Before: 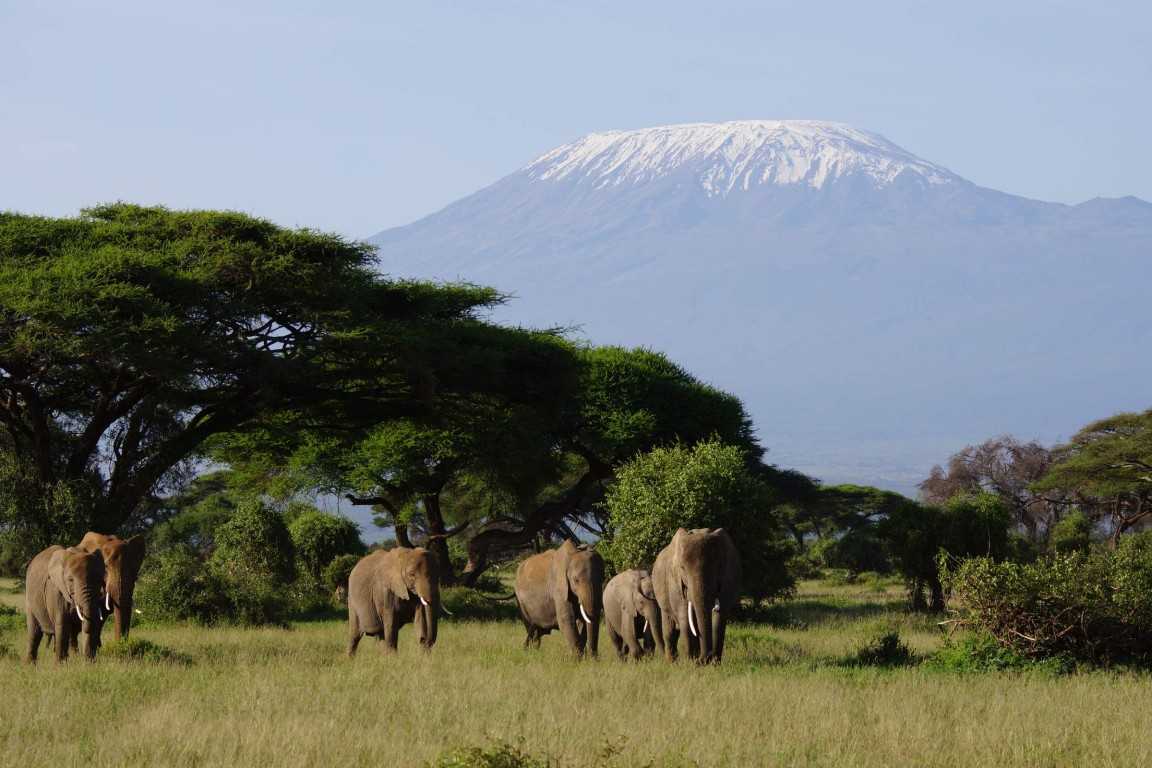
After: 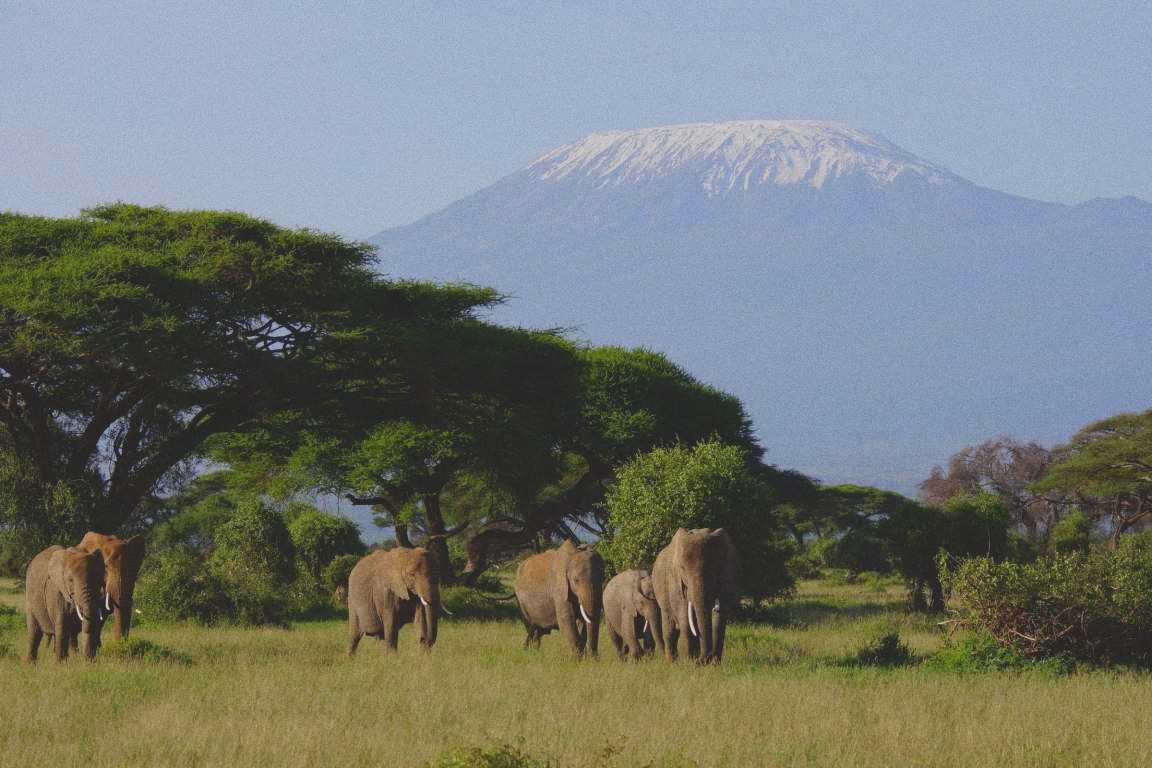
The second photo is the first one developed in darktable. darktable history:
contrast brightness saturation: contrast -0.28
grain: coarseness 0.47 ISO
